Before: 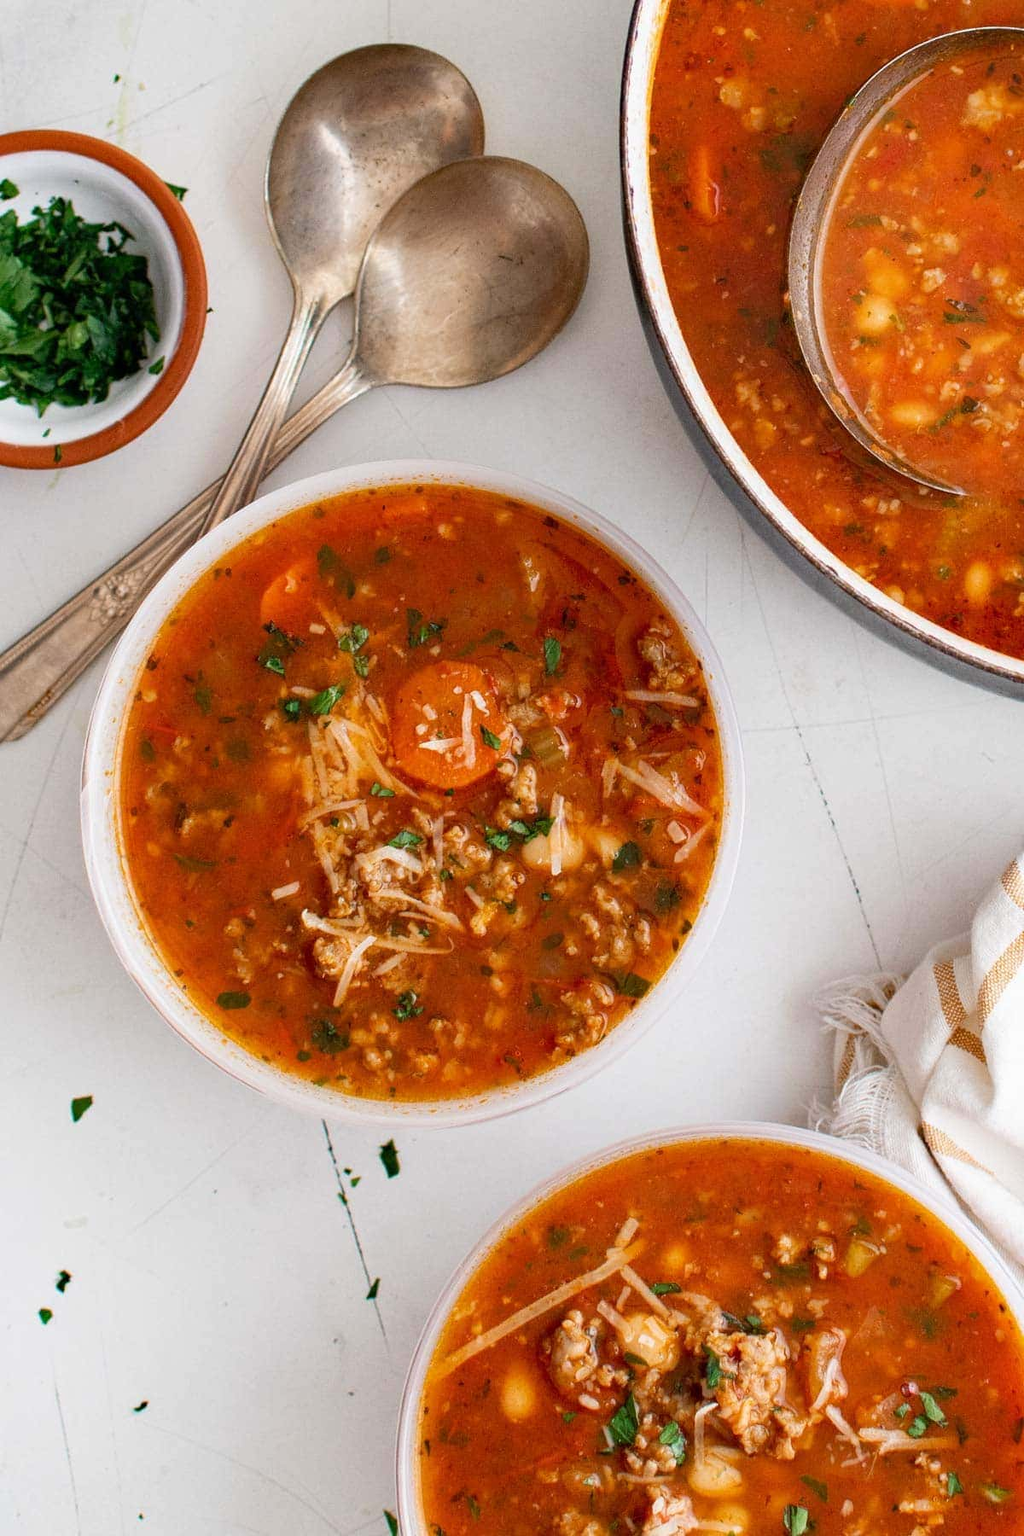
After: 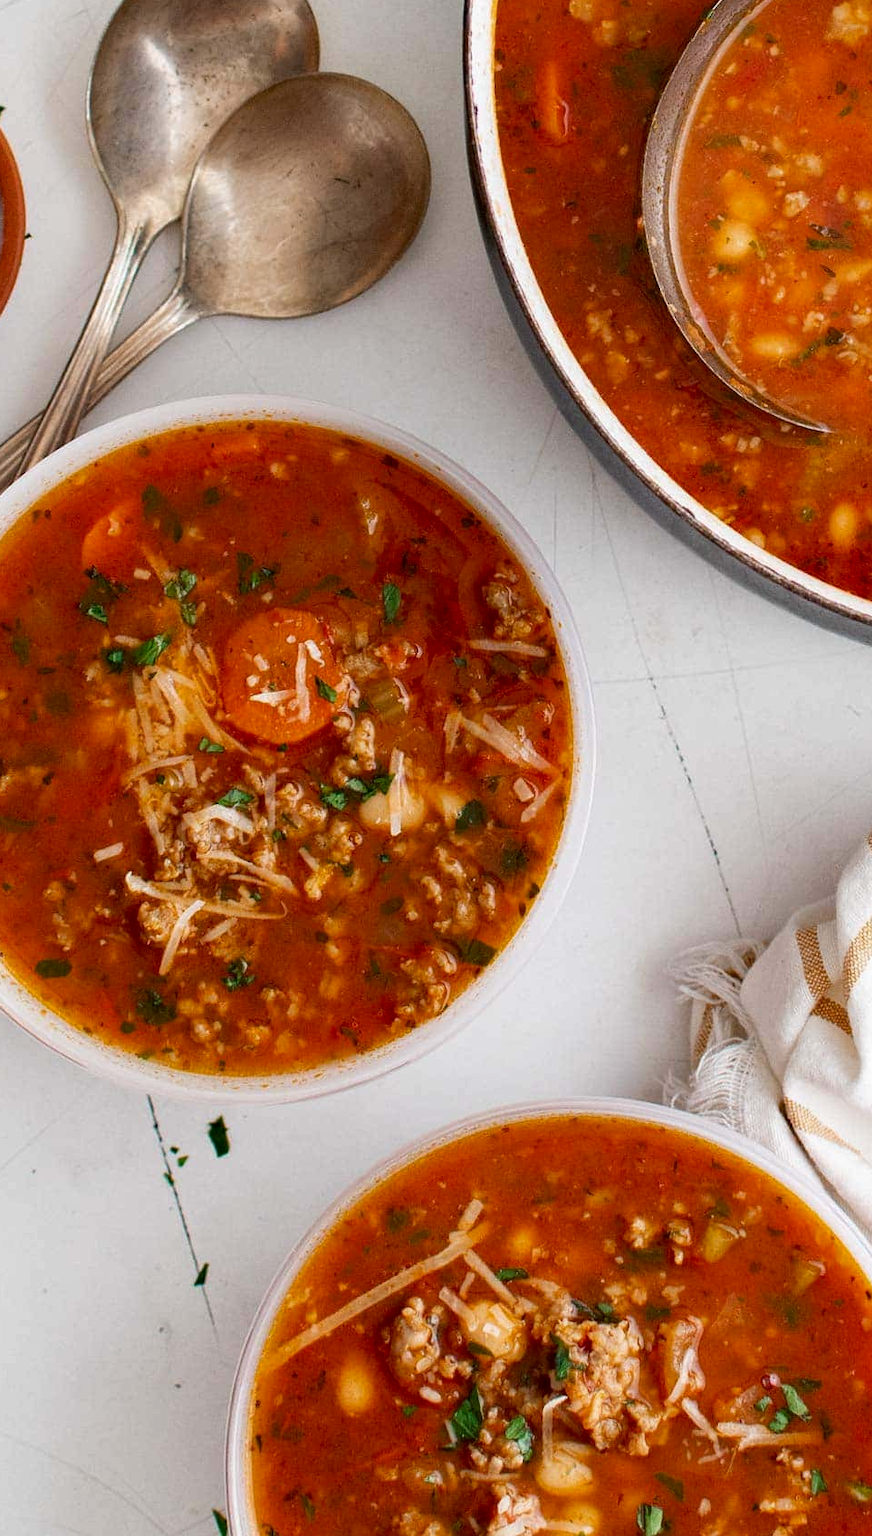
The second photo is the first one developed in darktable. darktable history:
crop and rotate: left 17.959%, top 5.771%, right 1.742%
contrast brightness saturation: brightness -0.09
